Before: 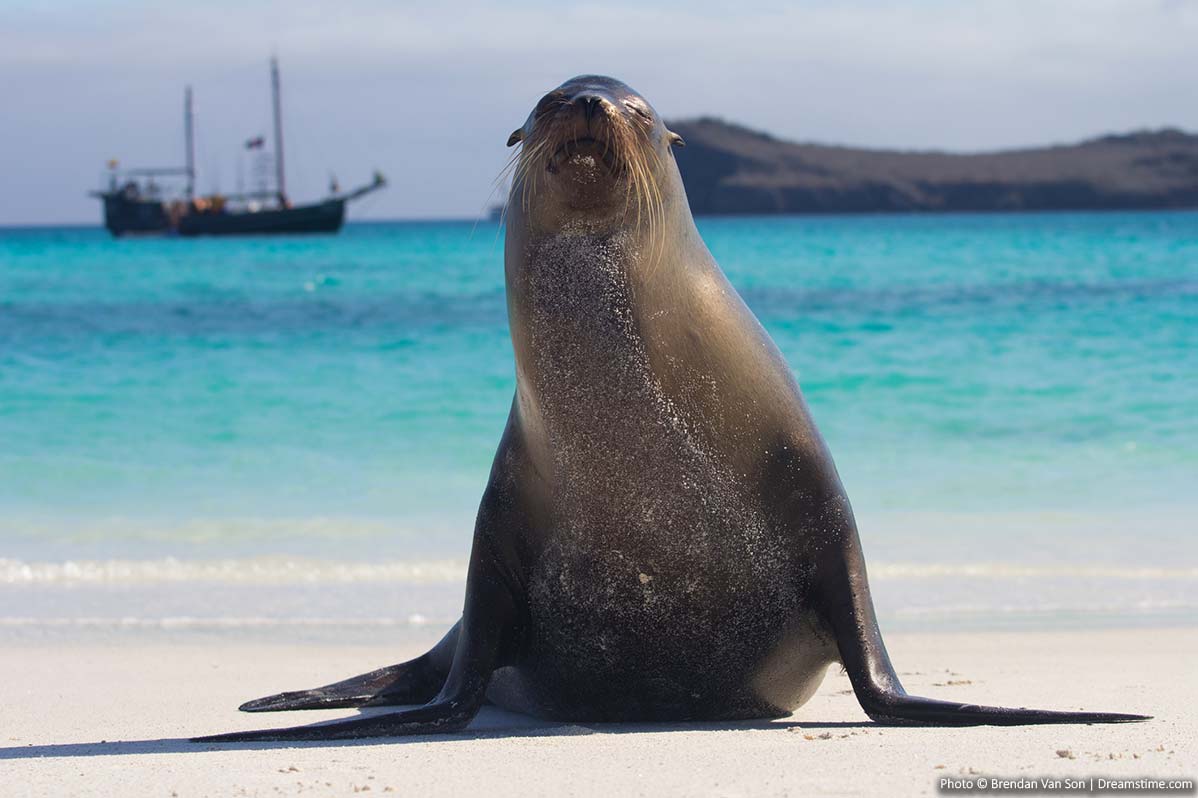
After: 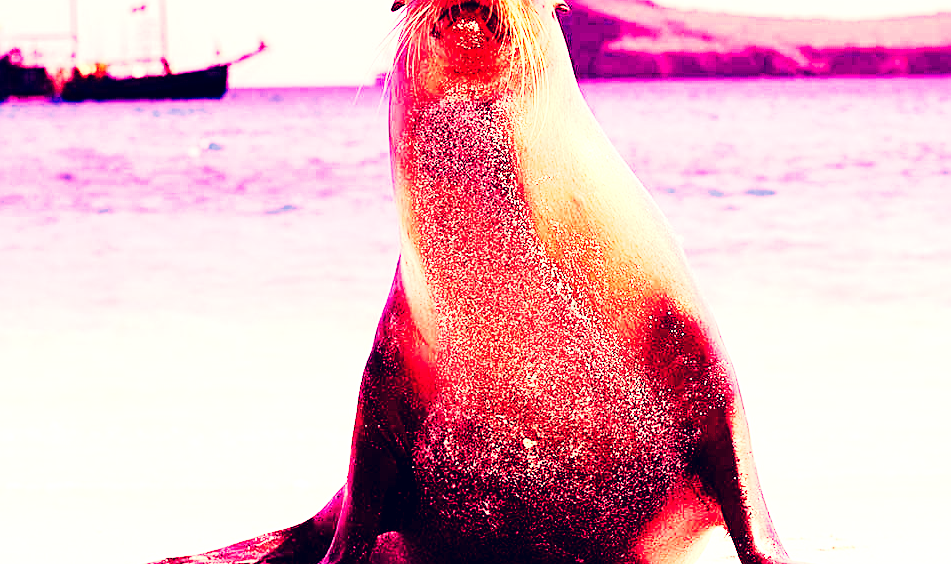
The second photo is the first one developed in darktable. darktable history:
crop: left 9.712%, top 16.928%, right 10.845%, bottom 12.332%
white balance: red 4.26, blue 1.802
sharpen: on, module defaults
tone equalizer: -8 EV -0.75 EV, -7 EV -0.7 EV, -6 EV -0.6 EV, -5 EV -0.4 EV, -3 EV 0.4 EV, -2 EV 0.6 EV, -1 EV 0.7 EV, +0 EV 0.75 EV, edges refinement/feathering 500, mask exposure compensation -1.57 EV, preserve details no
exposure: black level correction 0.046, exposure -0.228 EV, compensate highlight preservation false
color correction: highlights a* 19.59, highlights b* 27.49, shadows a* 3.46, shadows b* -17.28, saturation 0.73
tone curve: curves: ch0 [(0, 0) (0.003, 0.003) (0.011, 0.005) (0.025, 0.005) (0.044, 0.008) (0.069, 0.015) (0.1, 0.023) (0.136, 0.032) (0.177, 0.046) (0.224, 0.072) (0.277, 0.124) (0.335, 0.174) (0.399, 0.253) (0.468, 0.365) (0.543, 0.519) (0.623, 0.675) (0.709, 0.805) (0.801, 0.908) (0.898, 0.97) (1, 1)], preserve colors none
